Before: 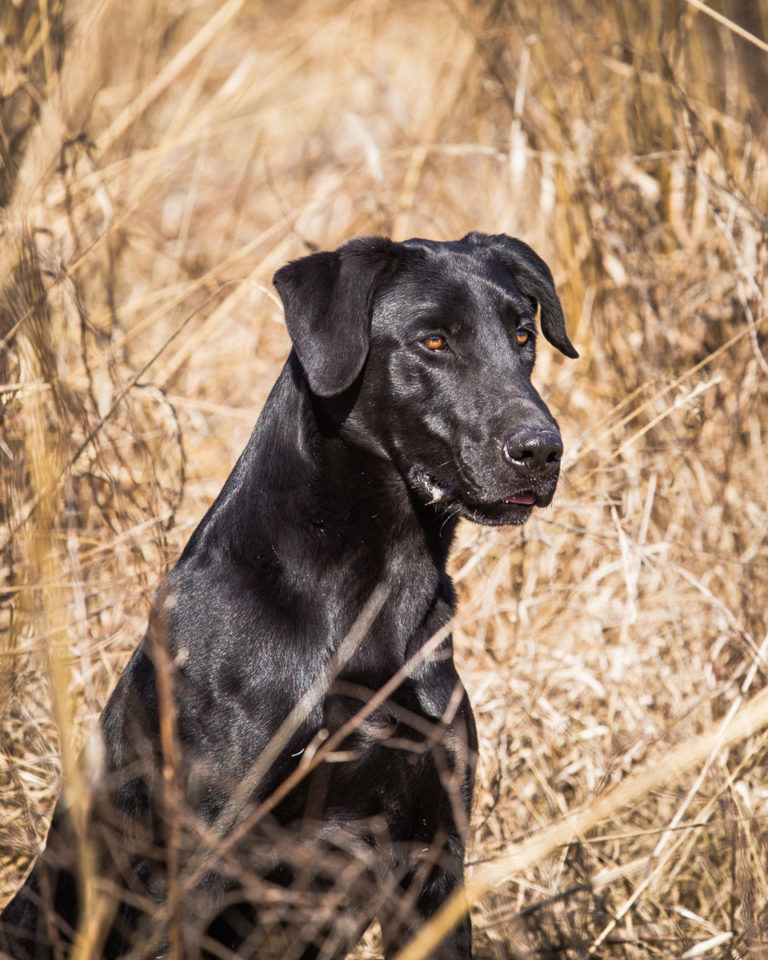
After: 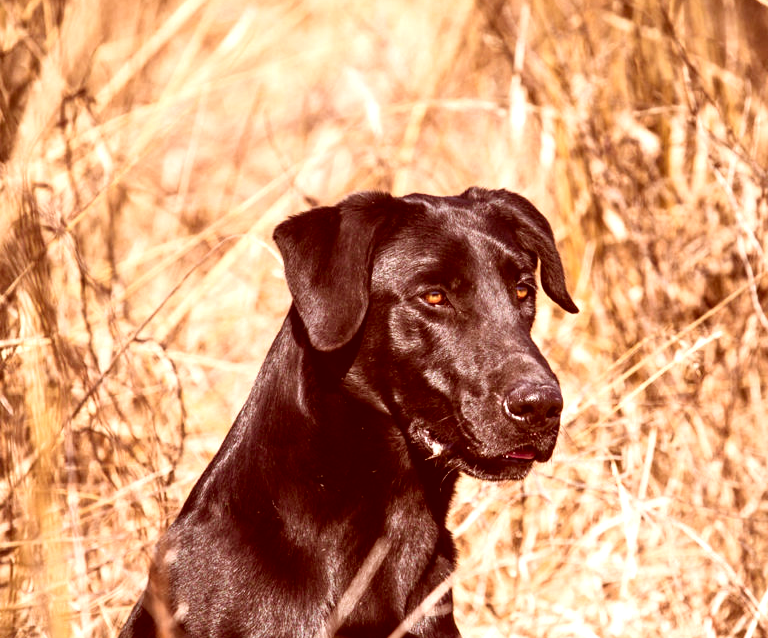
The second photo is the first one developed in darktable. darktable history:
color correction: highlights a* 9.45, highlights b* 8.77, shadows a* 39.31, shadows b* 39.29, saturation 0.793
exposure: exposure 0.549 EV, compensate highlight preservation false
contrast brightness saturation: contrast 0.132, brightness -0.053, saturation 0.161
crop and rotate: top 4.715%, bottom 28.76%
